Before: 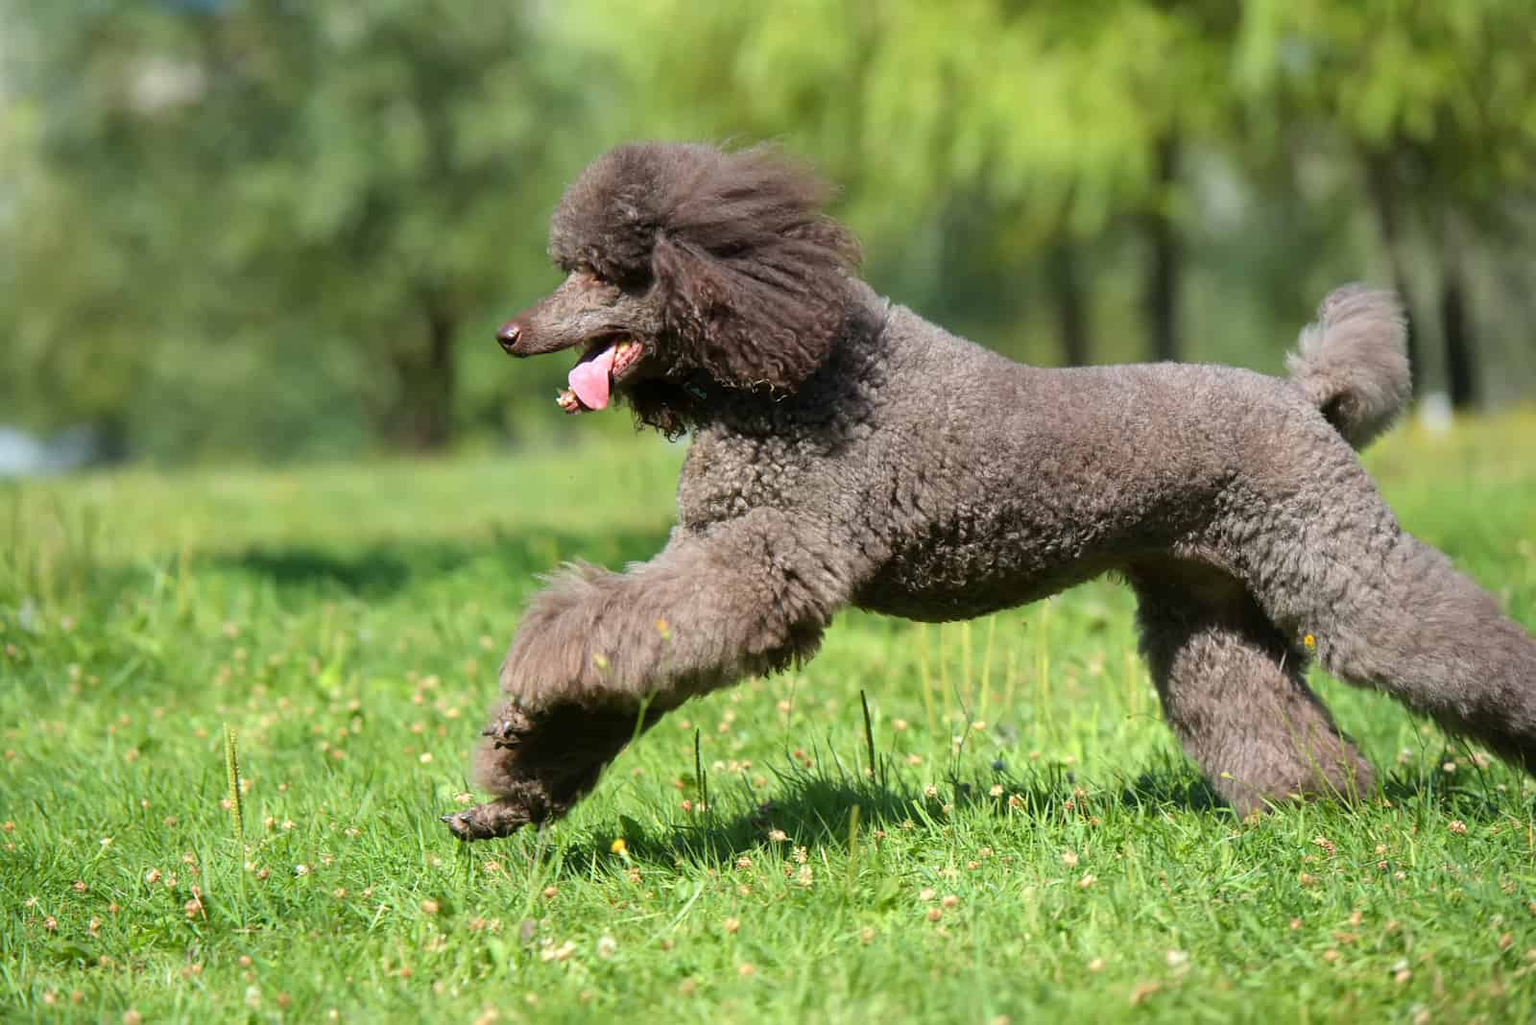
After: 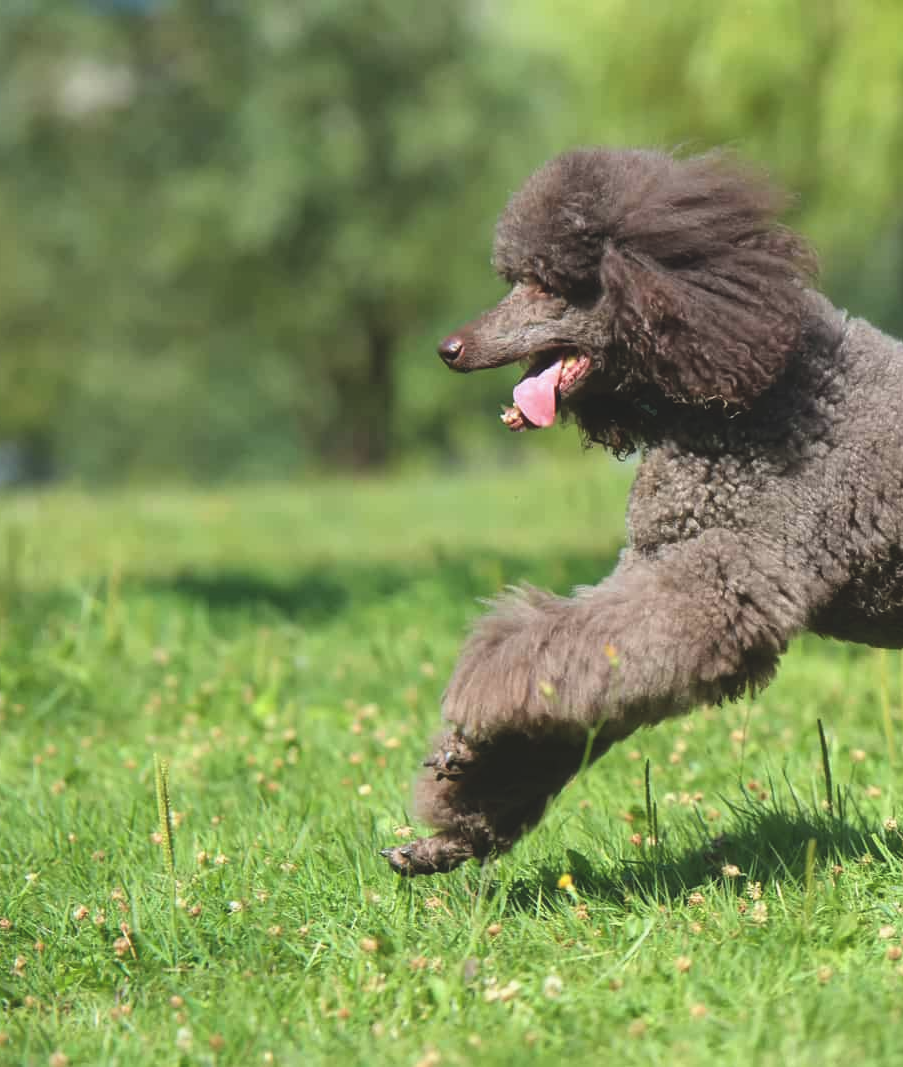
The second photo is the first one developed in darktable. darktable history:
crop: left 4.981%, right 38.579%
exposure: black level correction -0.015, exposure -0.131 EV, compensate highlight preservation false
shadows and highlights: shadows 11.62, white point adjustment 1.14, highlights -0.182, soften with gaussian
